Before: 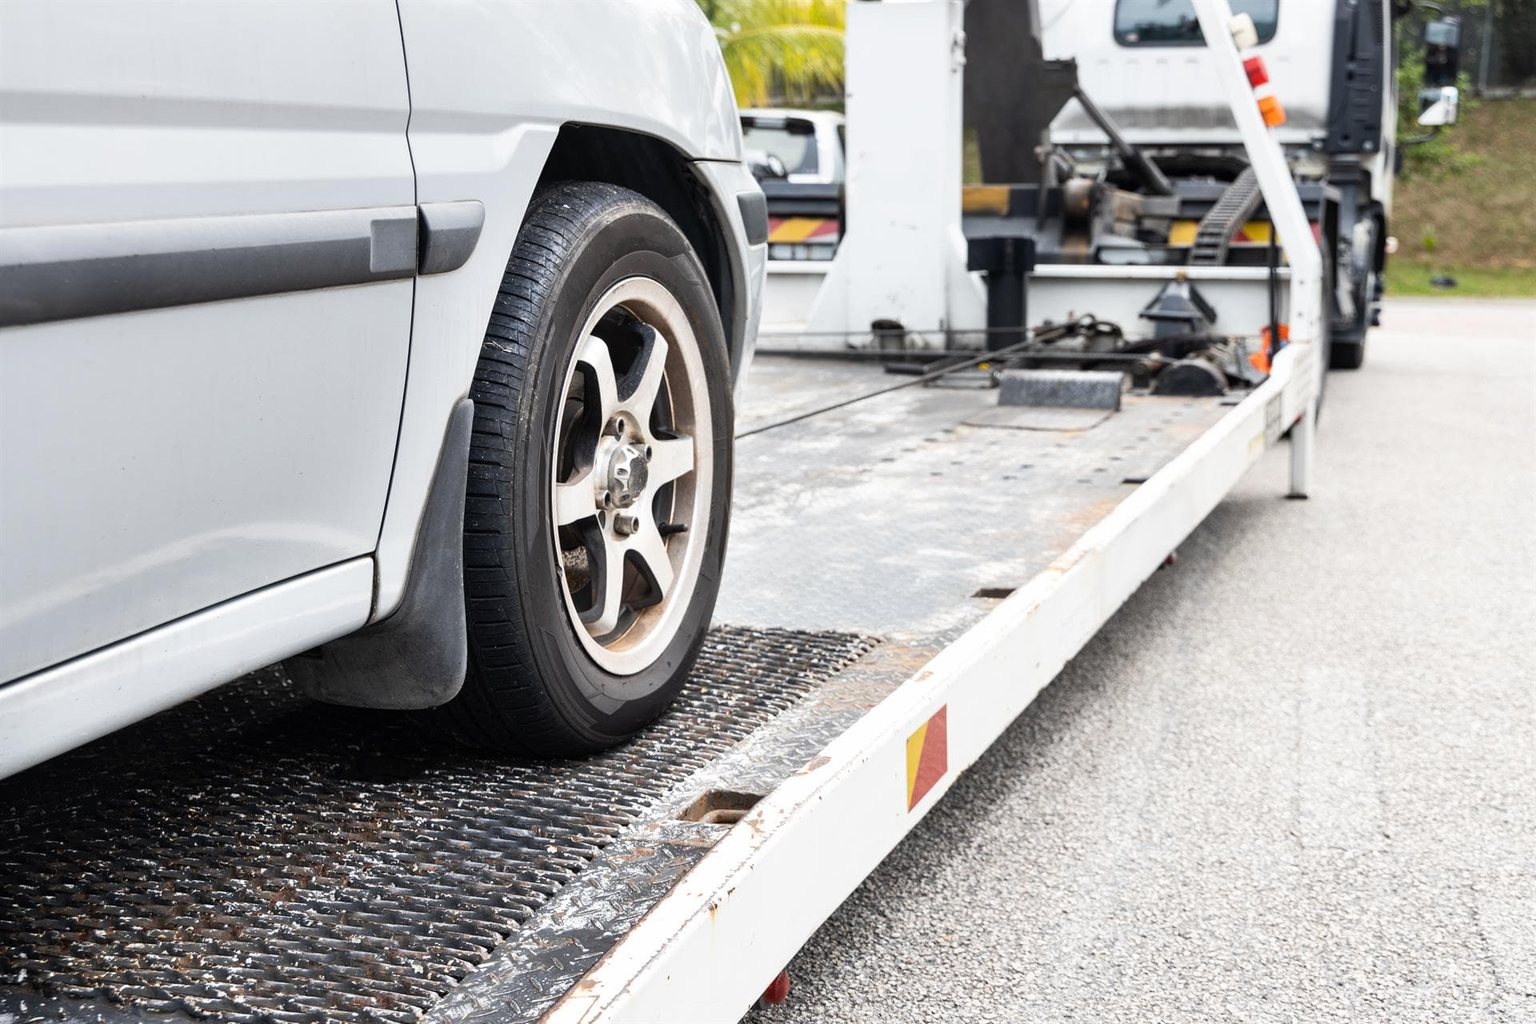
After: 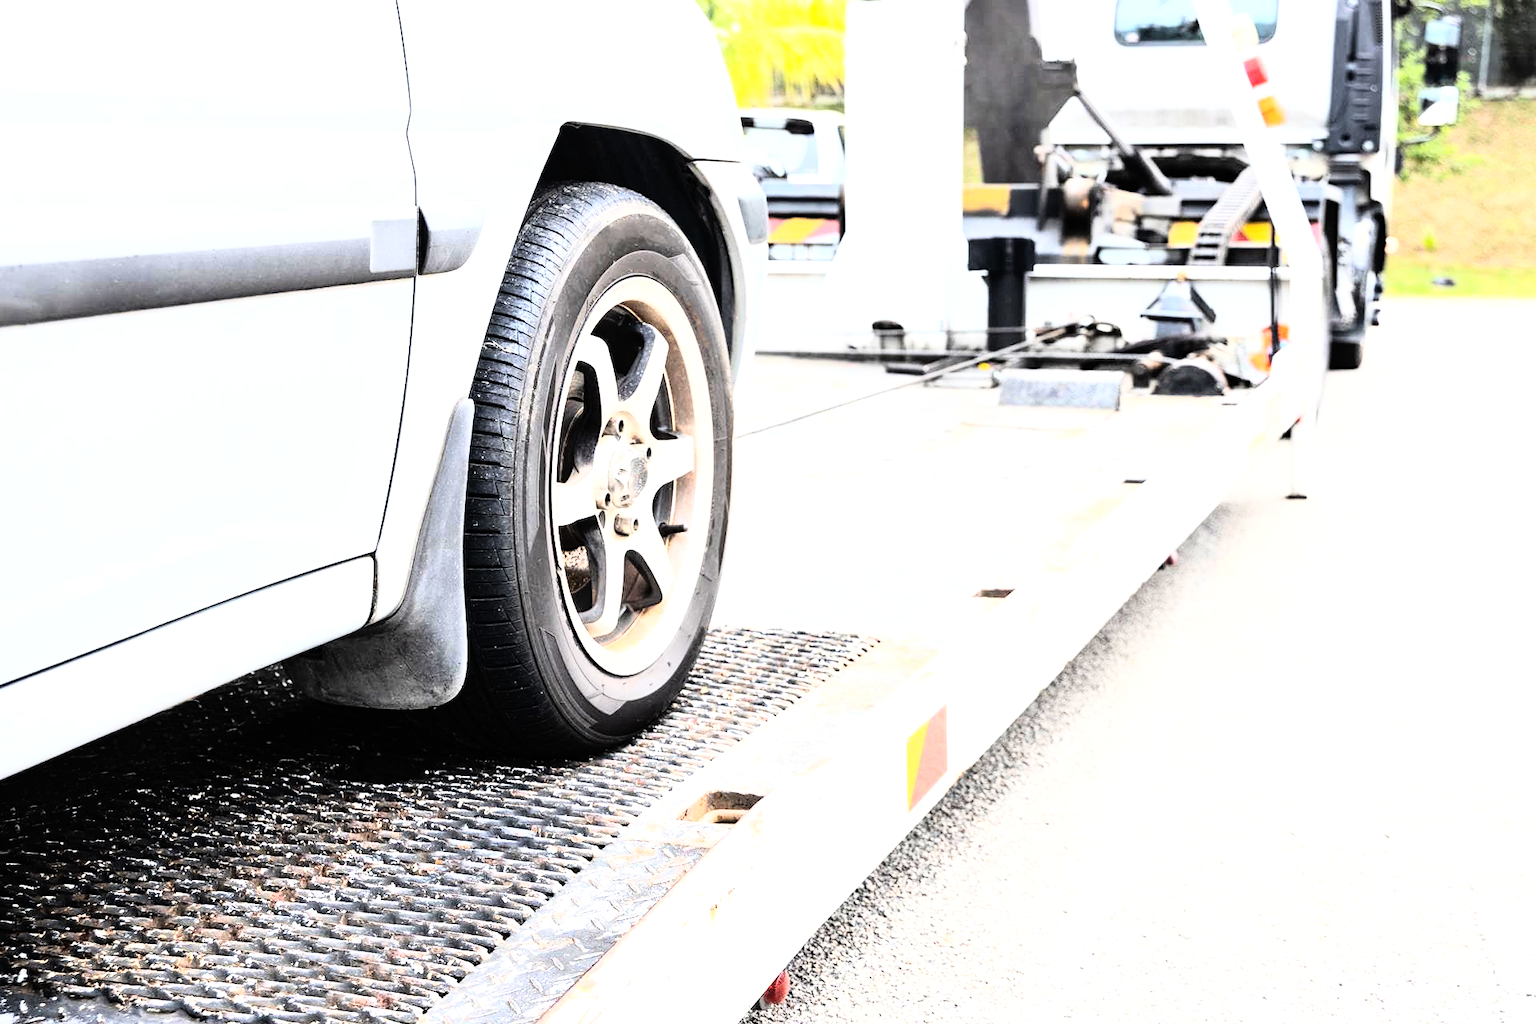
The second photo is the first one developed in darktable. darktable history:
rgb curve: curves: ch0 [(0, 0) (0.21, 0.15) (0.24, 0.21) (0.5, 0.75) (0.75, 0.96) (0.89, 0.99) (1, 1)]; ch1 [(0, 0.02) (0.21, 0.13) (0.25, 0.2) (0.5, 0.67) (0.75, 0.9) (0.89, 0.97) (1, 1)]; ch2 [(0, 0.02) (0.21, 0.13) (0.25, 0.2) (0.5, 0.67) (0.75, 0.9) (0.89, 0.97) (1, 1)], compensate middle gray true
exposure: black level correction 0, exposure 1.015 EV, compensate exposure bias true, compensate highlight preservation false
